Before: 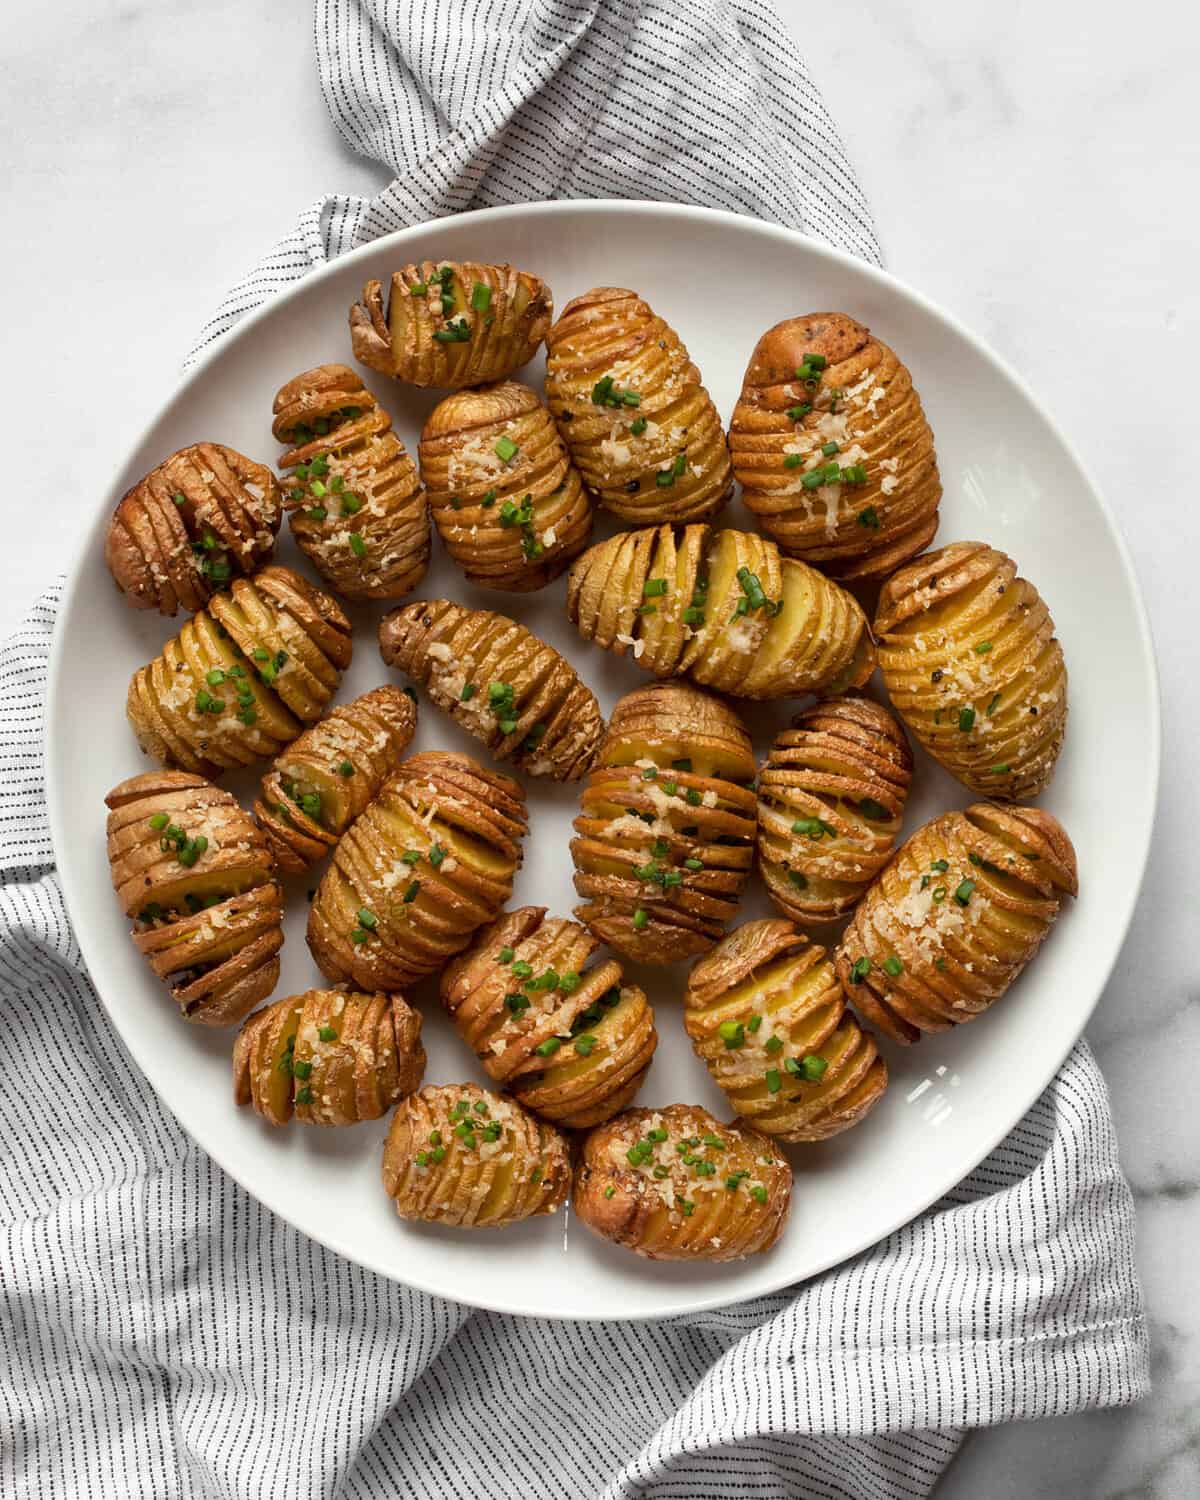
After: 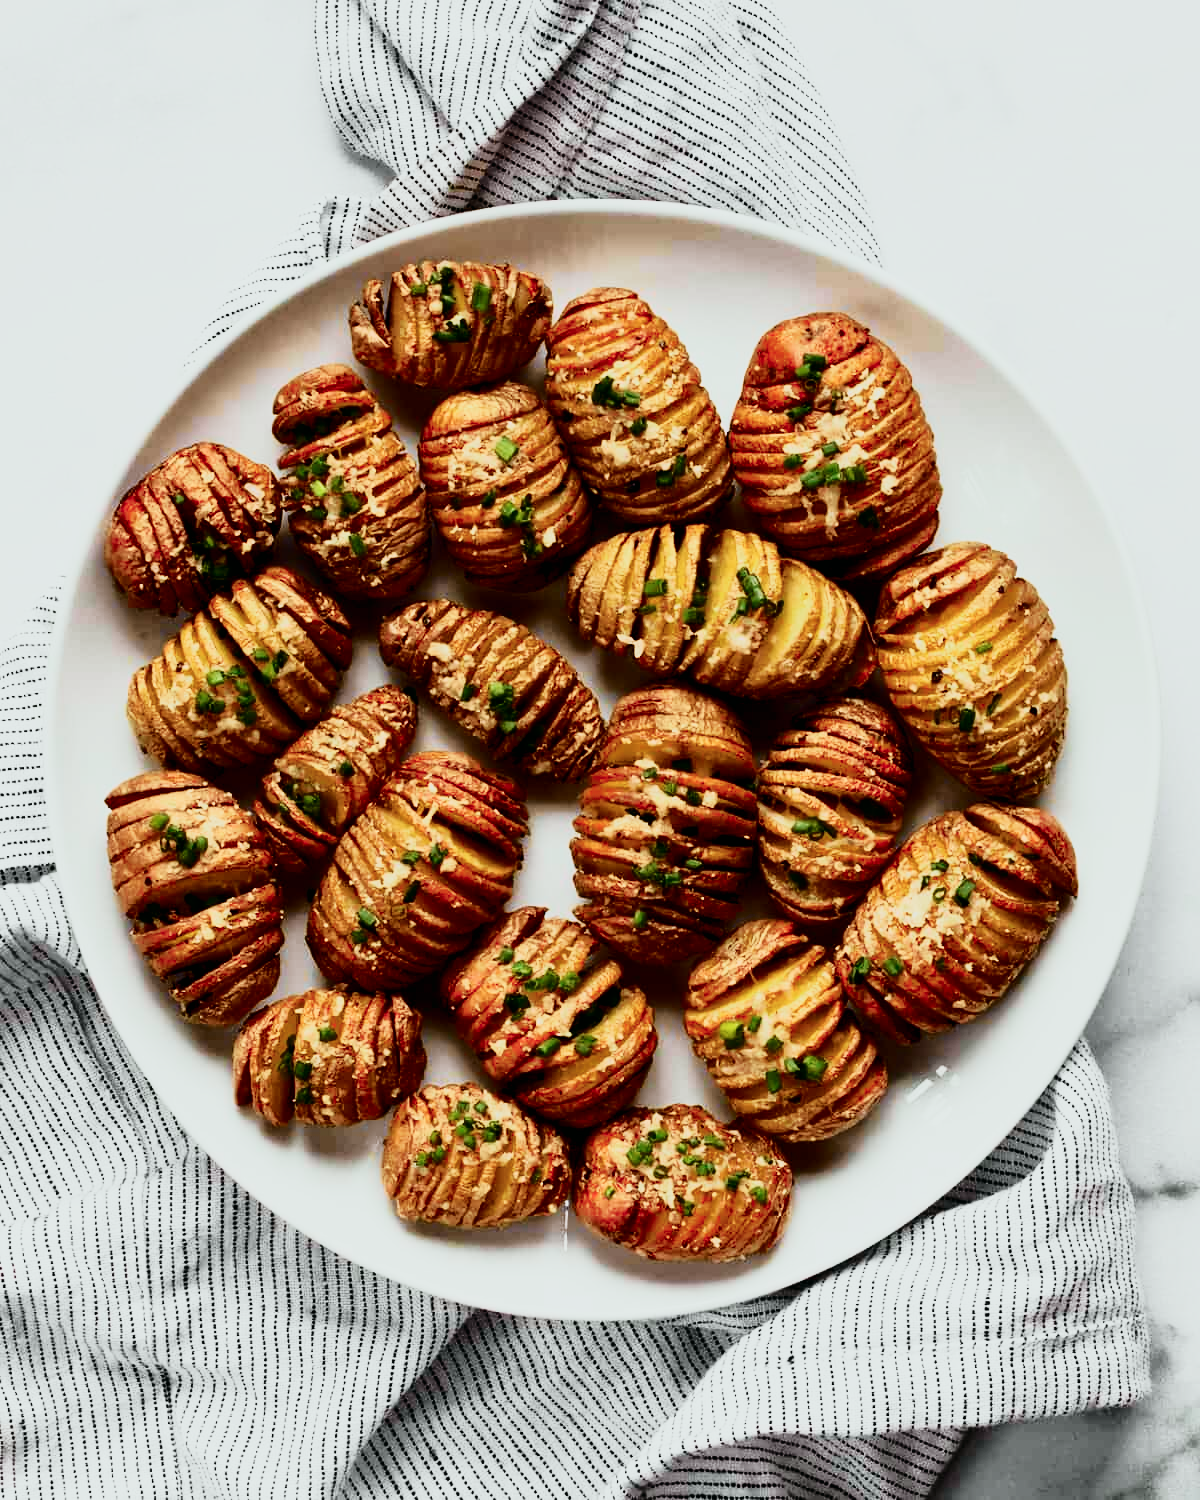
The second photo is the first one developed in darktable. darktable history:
tone curve: curves: ch0 [(0, 0) (0.081, 0.044) (0.192, 0.125) (0.283, 0.238) (0.416, 0.449) (0.495, 0.524) (0.661, 0.756) (0.788, 0.87) (1, 0.951)]; ch1 [(0, 0) (0.161, 0.092) (0.35, 0.33) (0.392, 0.392) (0.427, 0.426) (0.479, 0.472) (0.505, 0.497) (0.521, 0.524) (0.567, 0.56) (0.583, 0.592) (0.625, 0.627) (0.678, 0.733) (1, 1)]; ch2 [(0, 0) (0.346, 0.362) (0.404, 0.427) (0.502, 0.499) (0.531, 0.523) (0.544, 0.561) (0.58, 0.59) (0.629, 0.642) (0.717, 0.678) (1, 1)], color space Lab, independent channels, preserve colors none
sigmoid: contrast 1.8, skew -0.2, preserve hue 0%, red attenuation 0.1, red rotation 0.035, green attenuation 0.1, green rotation -0.017, blue attenuation 0.15, blue rotation -0.052, base primaries Rec2020
color balance rgb: perceptual saturation grading › global saturation 10%
